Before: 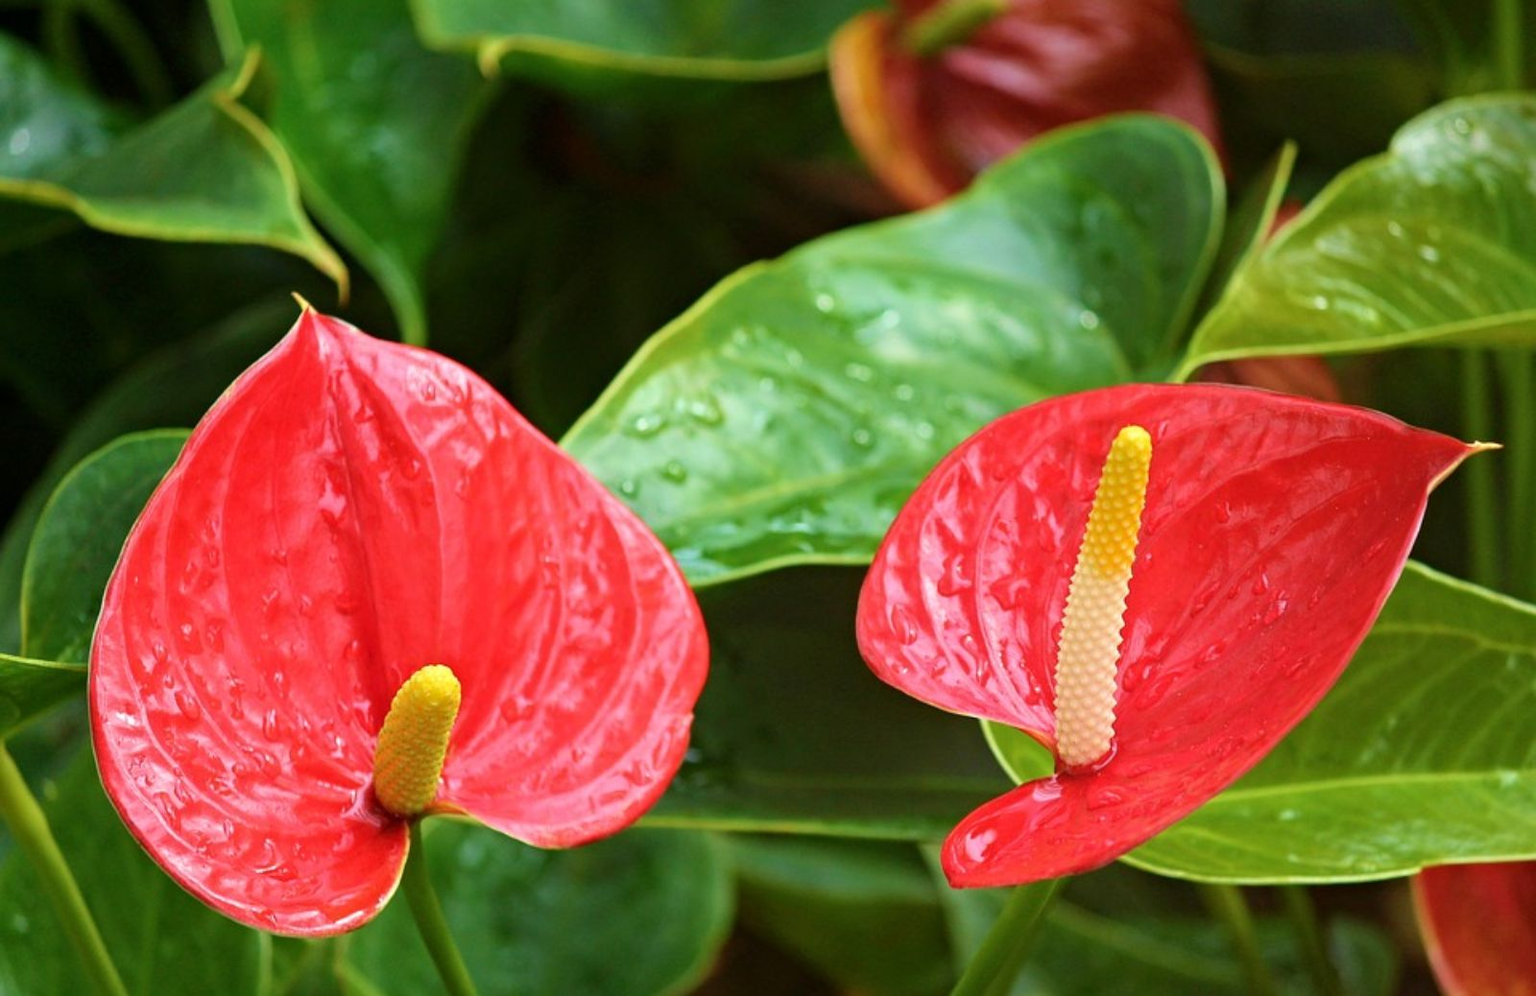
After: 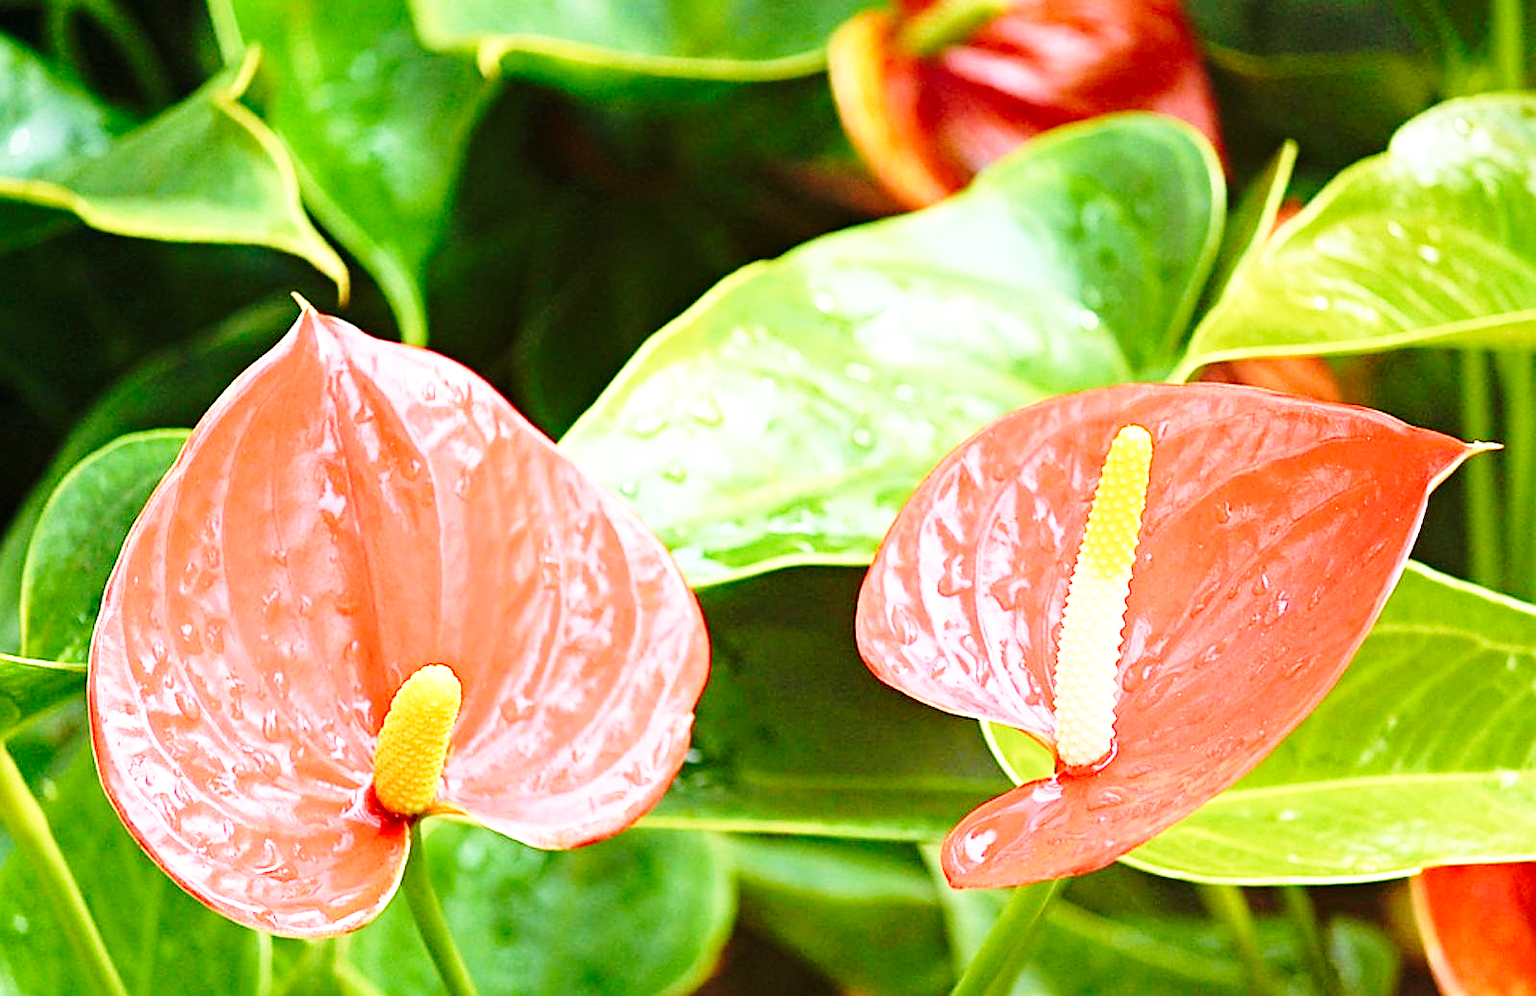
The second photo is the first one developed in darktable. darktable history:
exposure: black level correction 0, exposure 0.7 EV, compensate exposure bias true, compensate highlight preservation false
sharpen: amount 0.75
base curve: curves: ch0 [(0, 0) (0.028, 0.03) (0.105, 0.232) (0.387, 0.748) (0.754, 0.968) (1, 1)], fusion 1, exposure shift 0.576, preserve colors none
